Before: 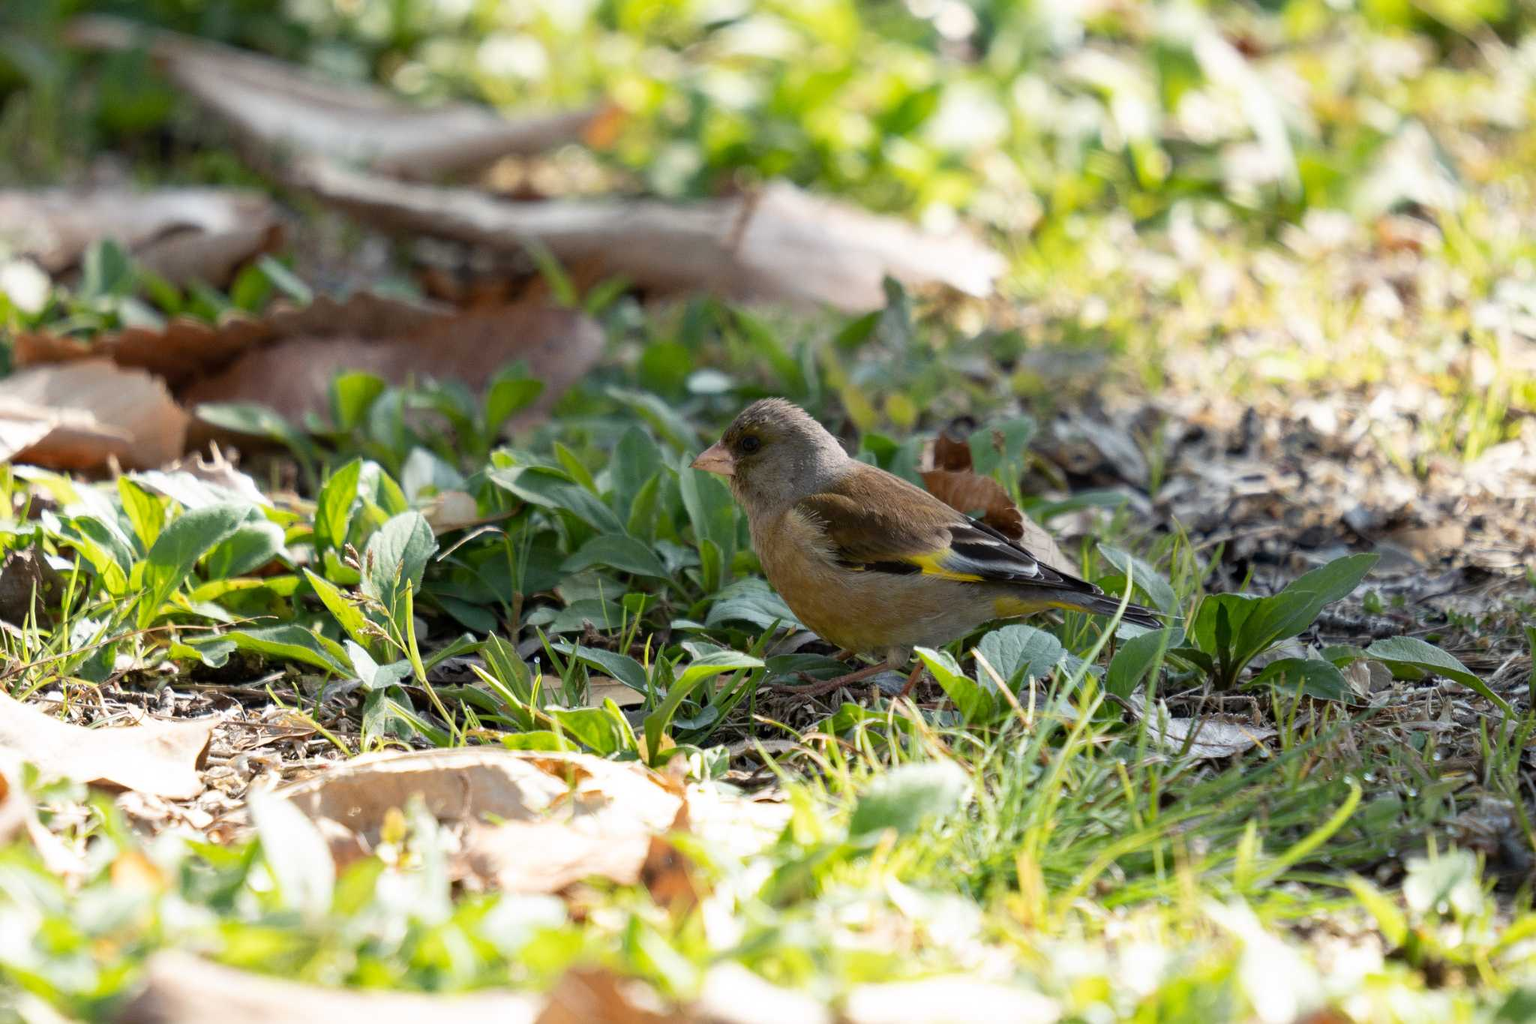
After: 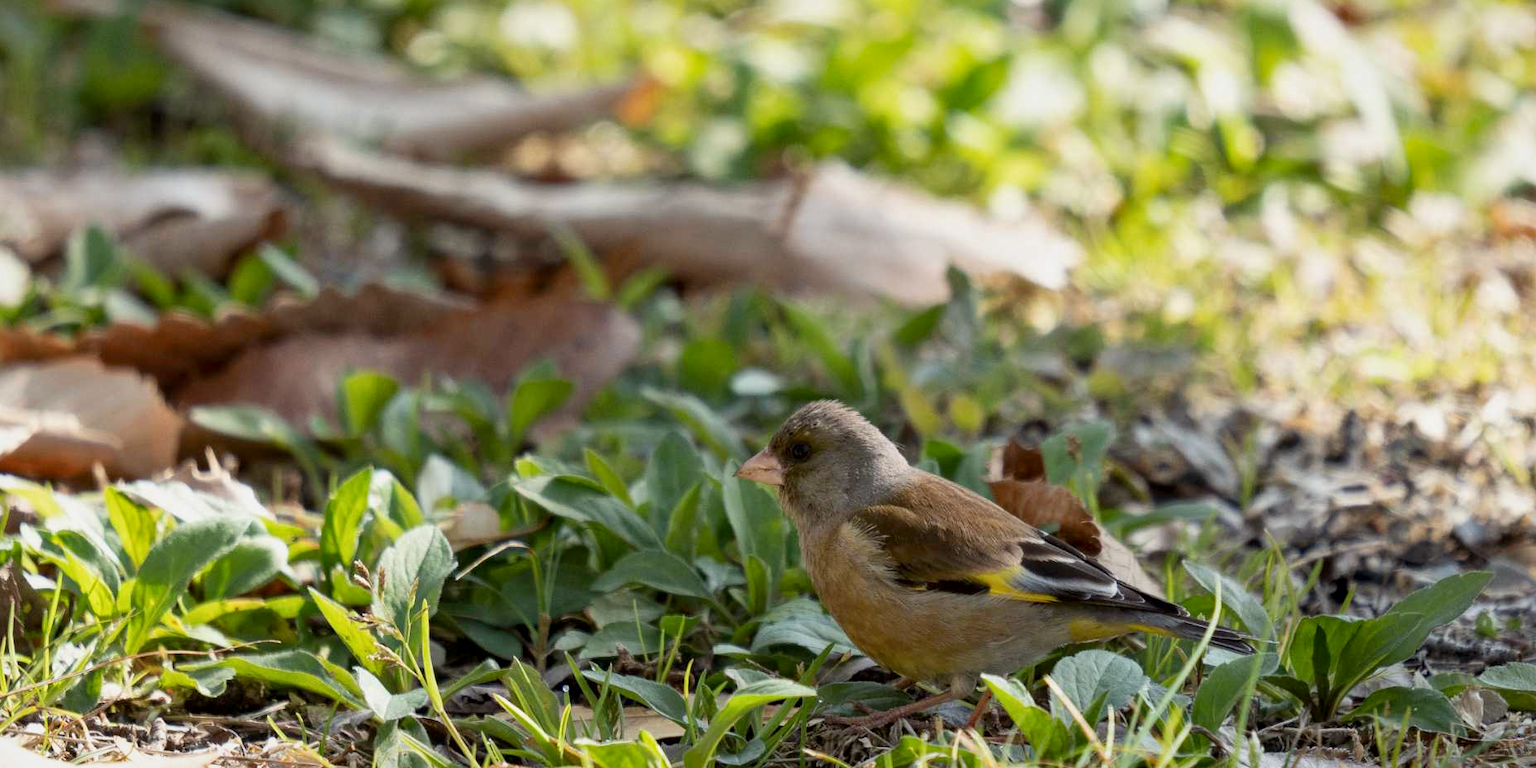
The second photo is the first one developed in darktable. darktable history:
crop: left 1.555%, top 3.414%, right 7.59%, bottom 28.442%
color balance rgb: power › chroma 0.665%, power › hue 60°, perceptual saturation grading › global saturation 0.702%, contrast -10.15%
local contrast: mode bilateral grid, contrast 29, coarseness 26, midtone range 0.2
